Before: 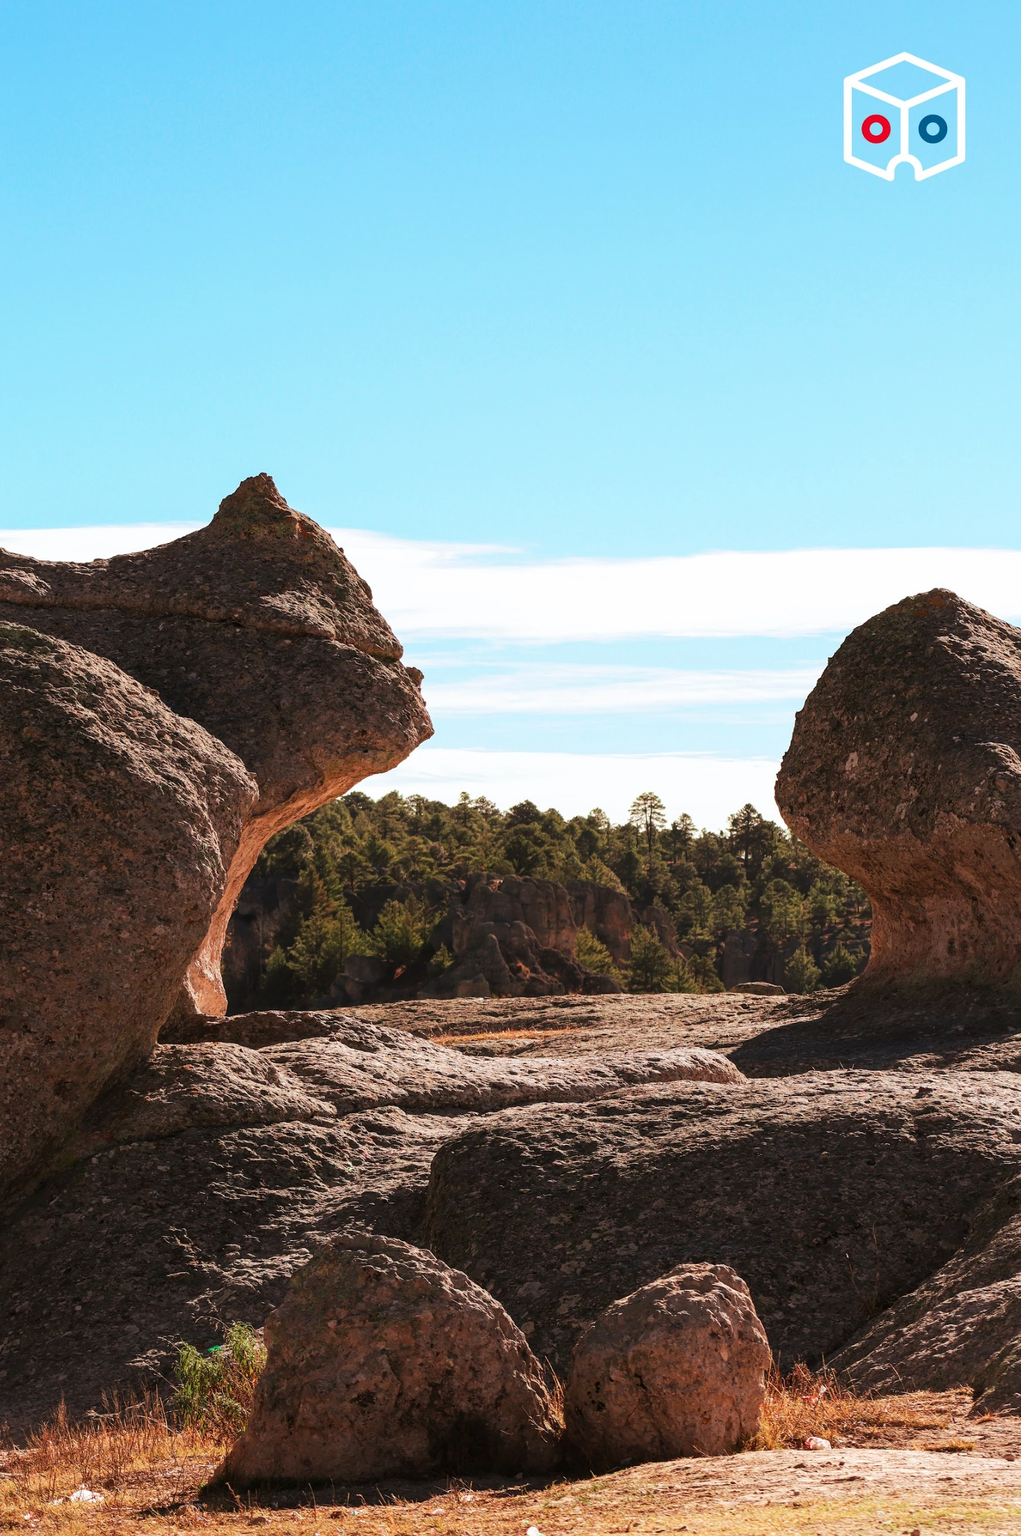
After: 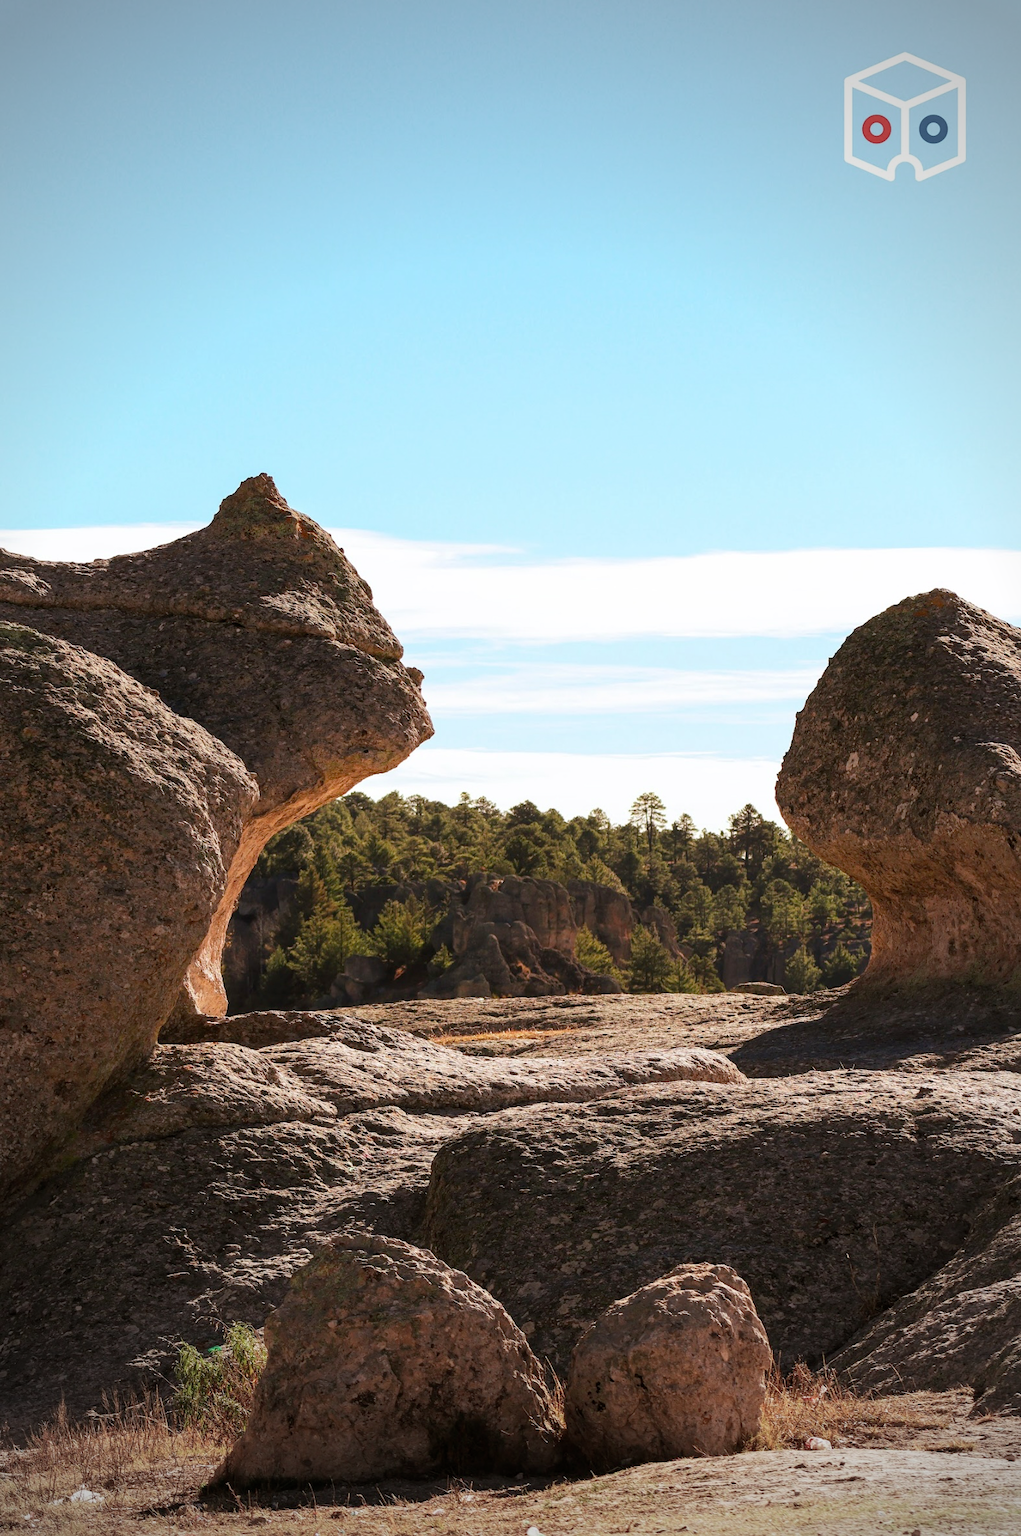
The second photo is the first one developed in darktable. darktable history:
vignetting: fall-off start 67.2%, width/height ratio 1.009
